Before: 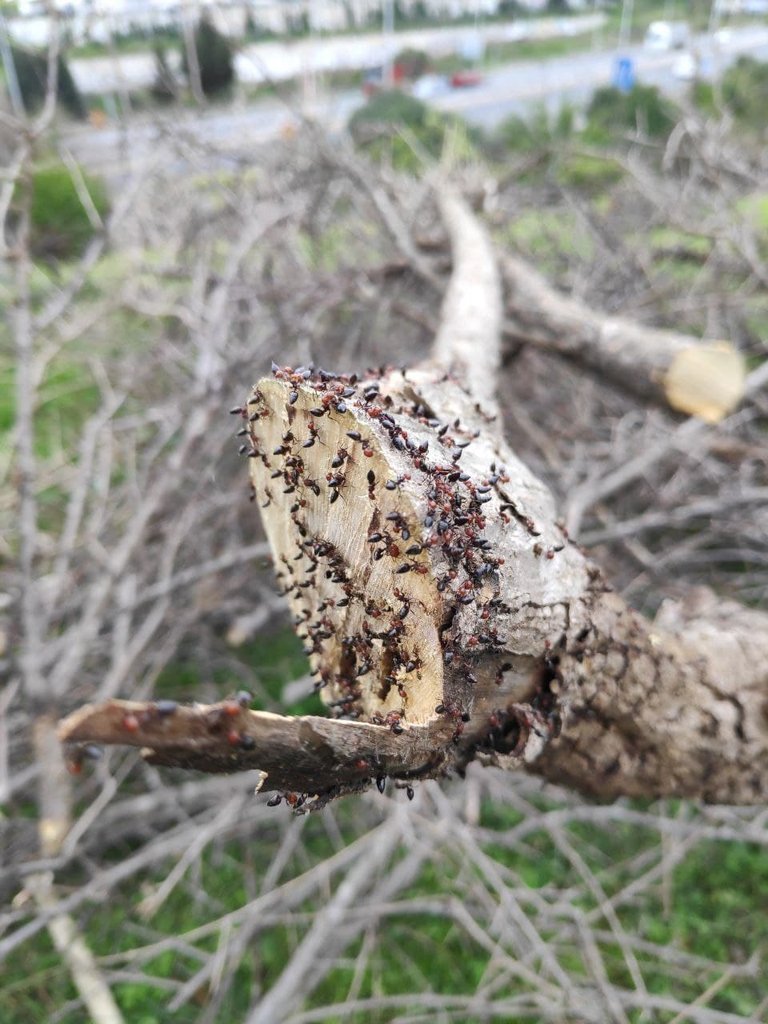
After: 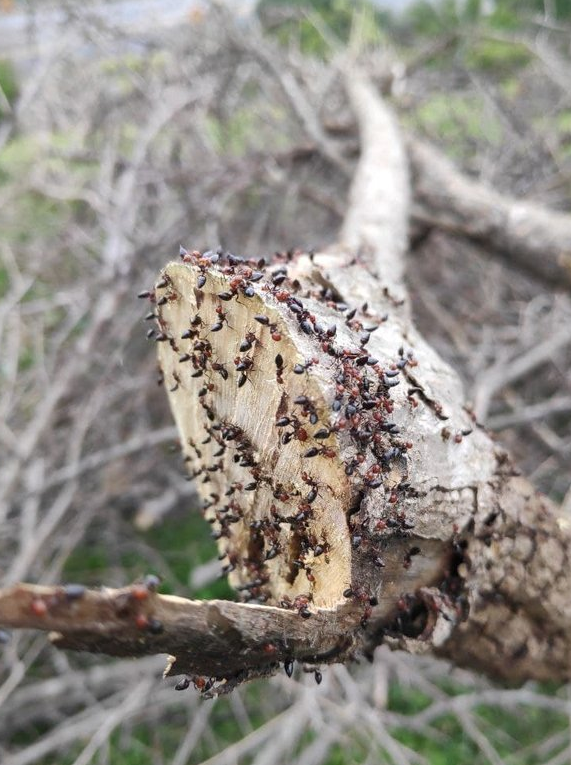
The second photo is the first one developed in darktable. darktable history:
crop and rotate: left 12.022%, top 11.339%, right 13.564%, bottom 13.884%
tone equalizer: on, module defaults
